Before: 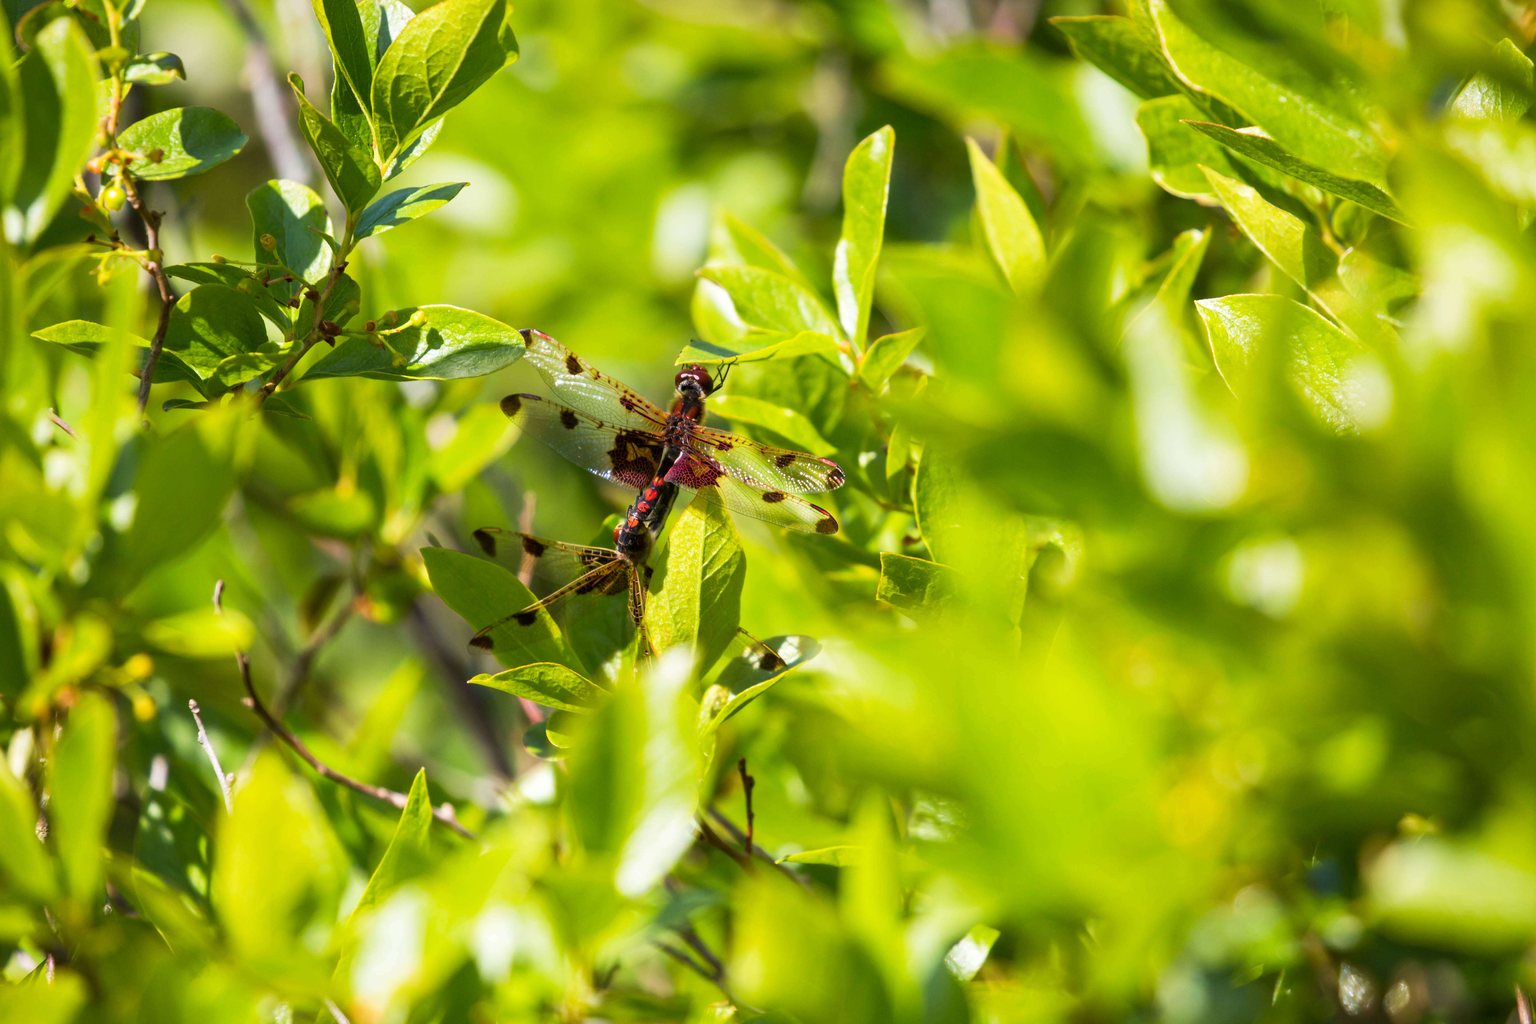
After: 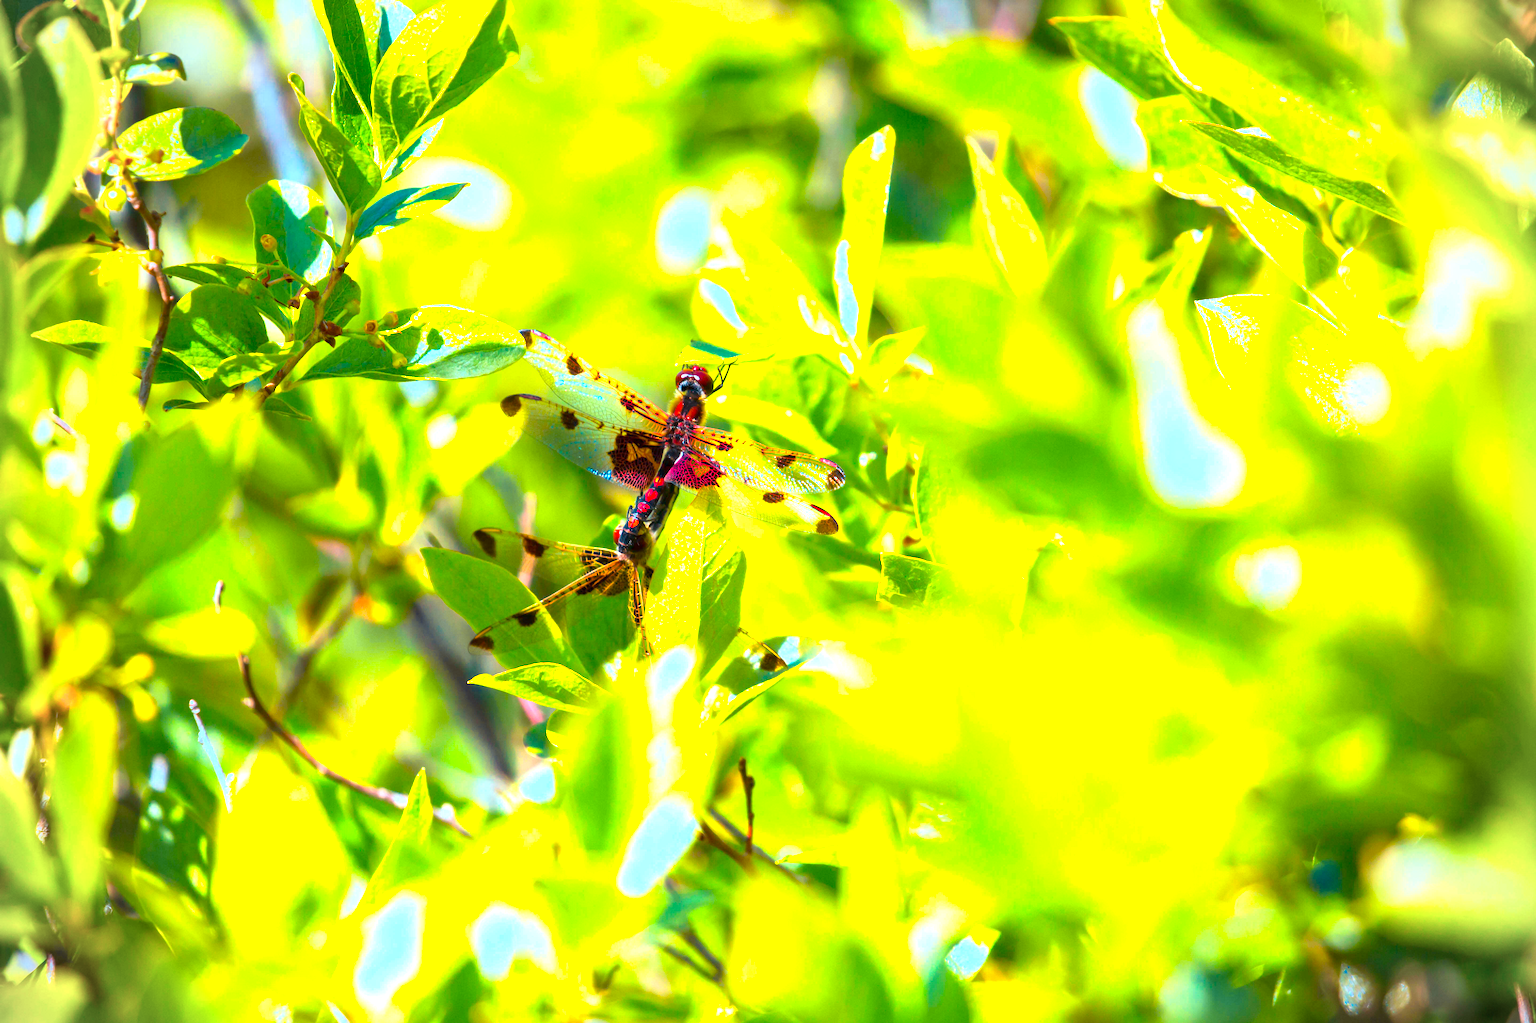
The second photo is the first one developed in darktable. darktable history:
vignetting: on, module defaults
color calibration: output R [1.422, -0.35, -0.252, 0], output G [-0.238, 1.259, -0.084, 0], output B [-0.081, -0.196, 1.58, 0], output brightness [0.49, 0.671, -0.57, 0], illuminant as shot in camera, x 0.358, y 0.373, temperature 4628.91 K
crop: bottom 0.068%
